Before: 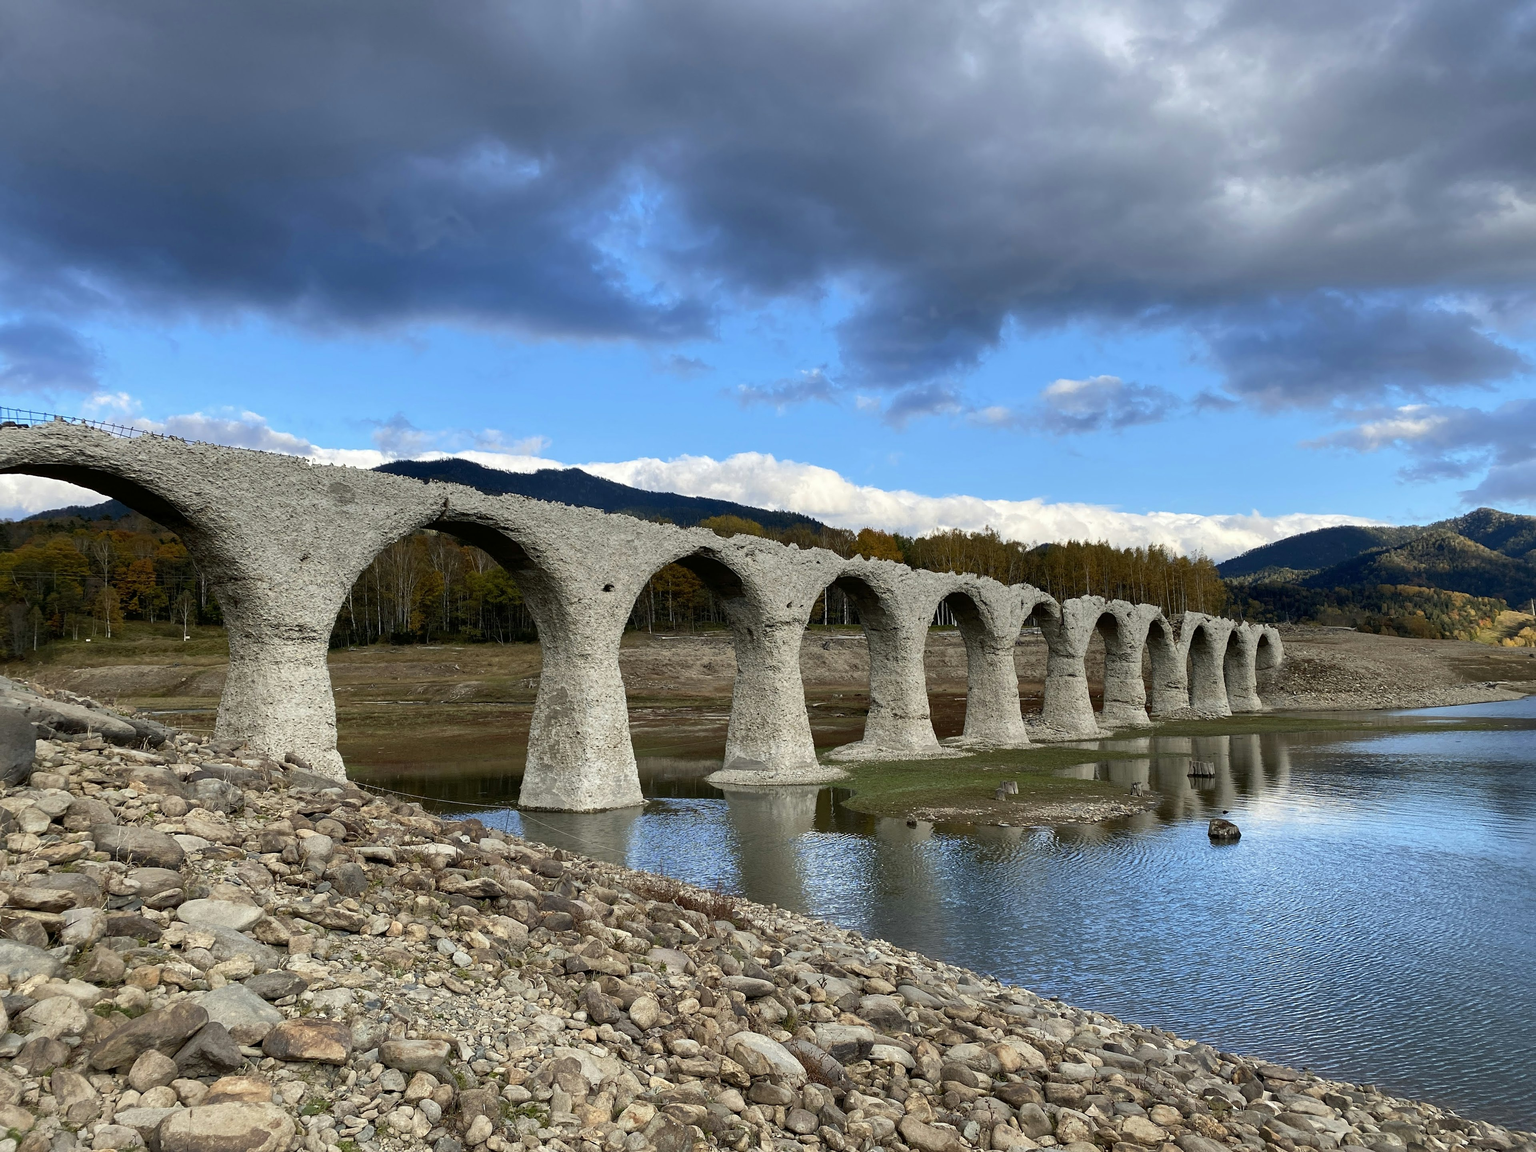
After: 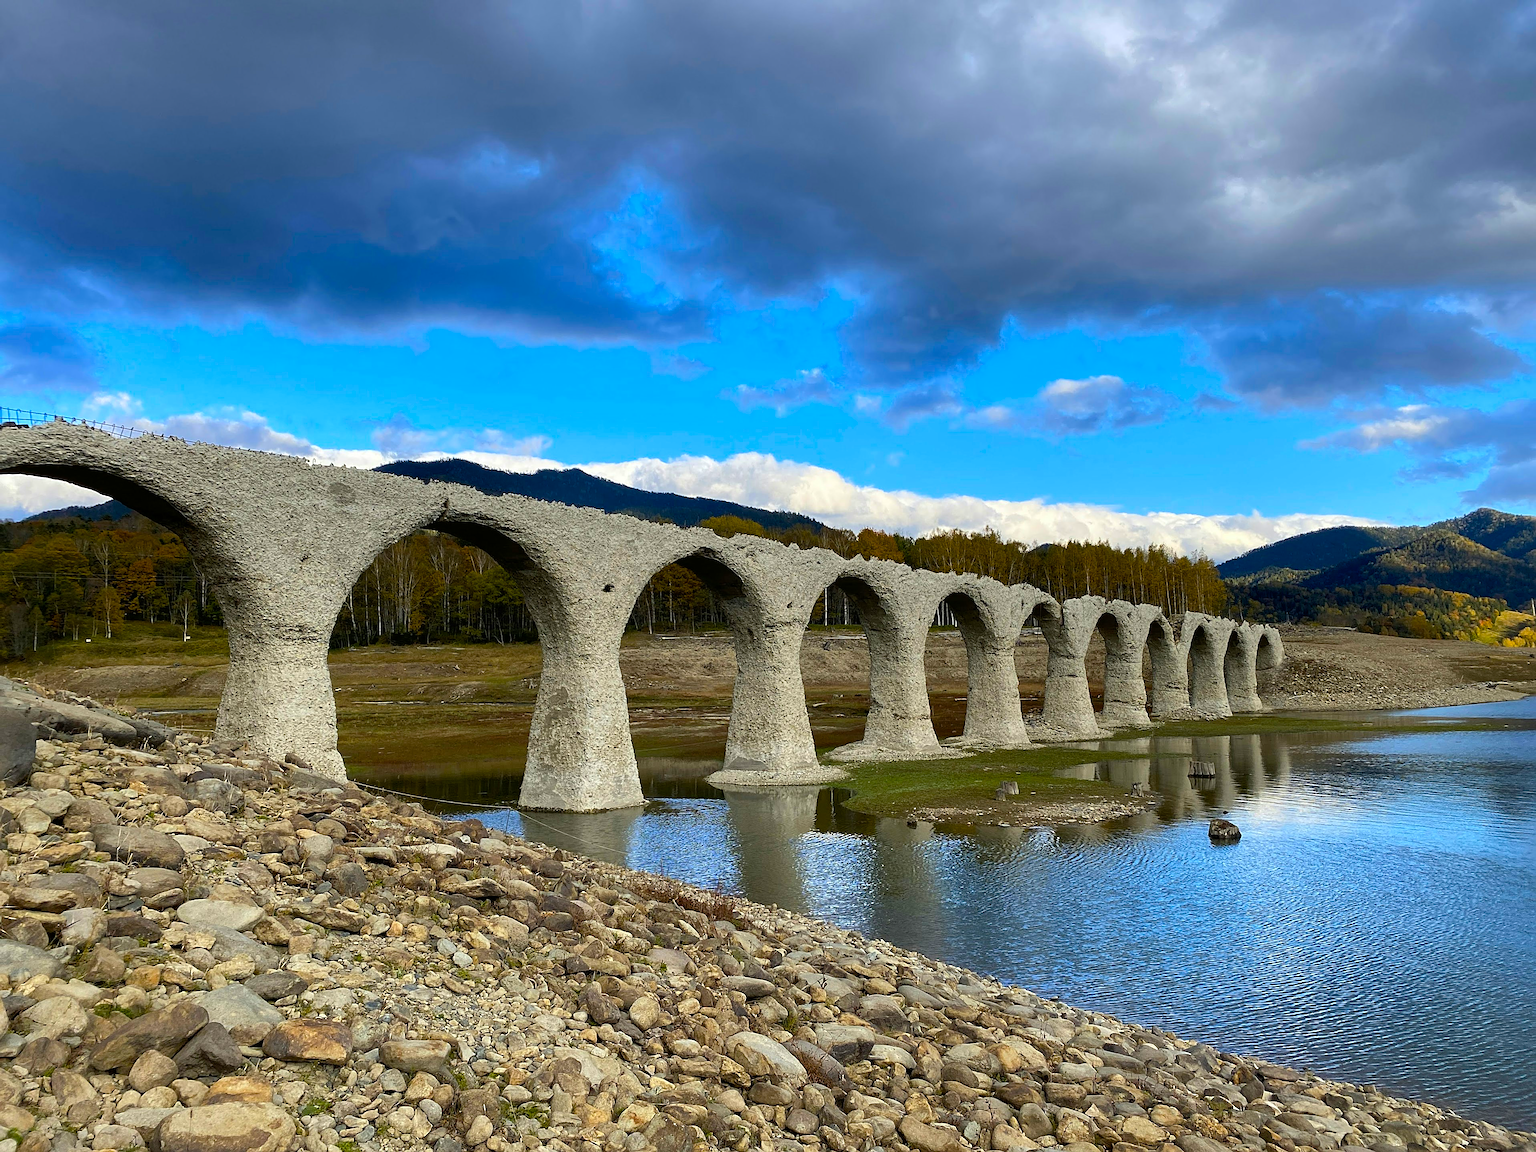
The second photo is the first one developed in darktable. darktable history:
sharpen: on, module defaults
color balance rgb: linear chroma grading › global chroma 15.608%, perceptual saturation grading › global saturation 31.159%, global vibrance 20%
